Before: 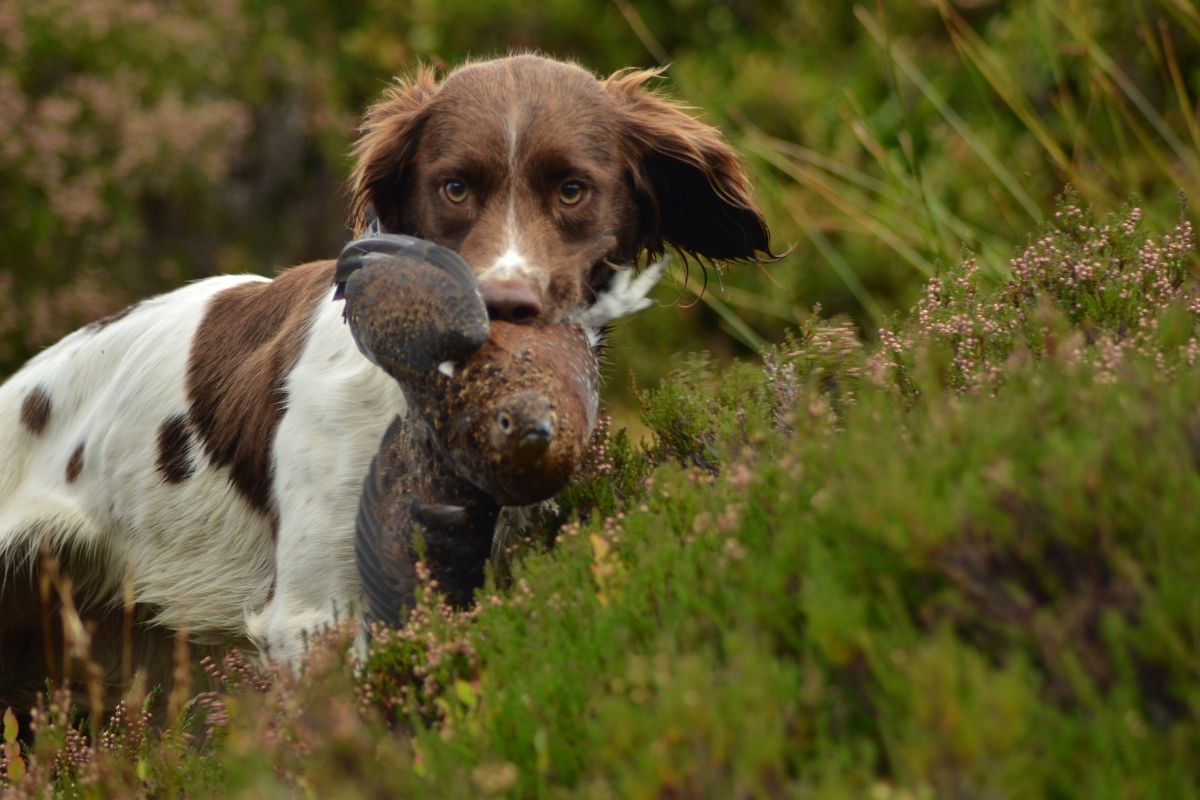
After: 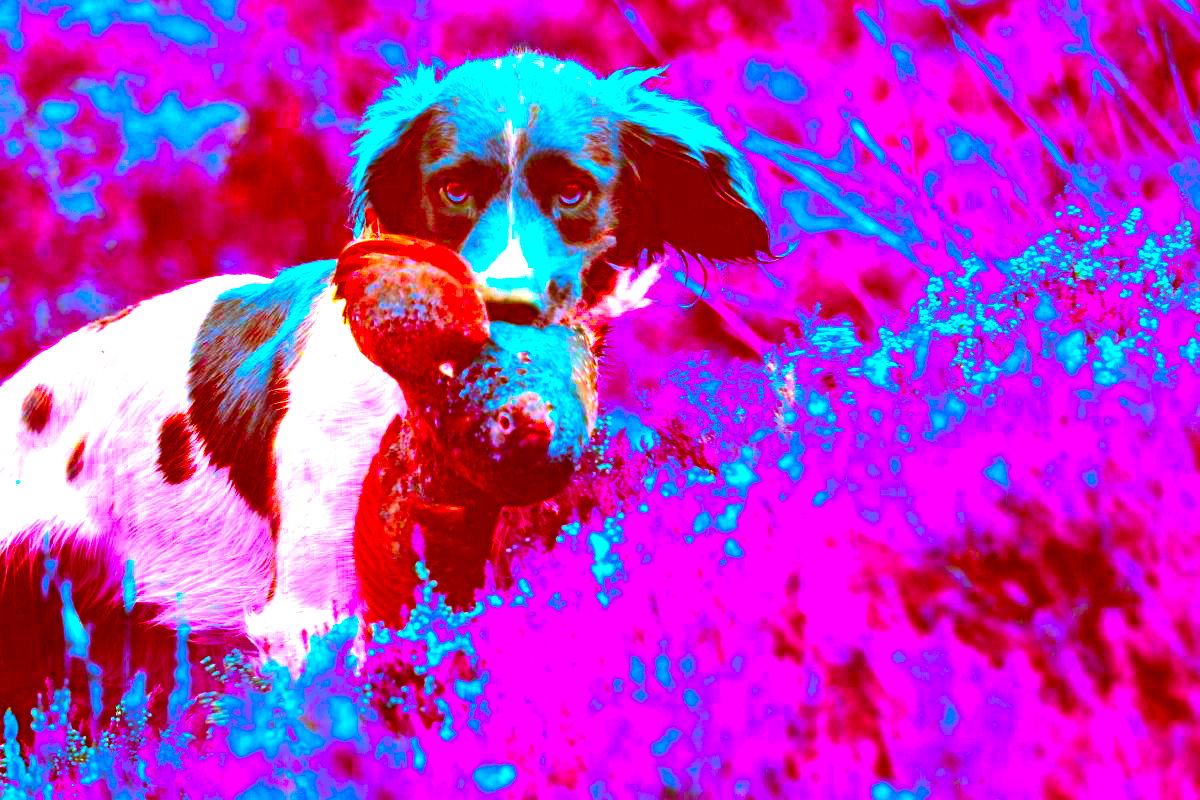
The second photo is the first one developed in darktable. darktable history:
color balance rgb: linear chroma grading › highlights 100%, linear chroma grading › global chroma 23.41%, perceptual saturation grading › global saturation 35.38%, hue shift -10.68°, perceptual brilliance grading › highlights 47.25%, perceptual brilliance grading › mid-tones 22.2%, perceptual brilliance grading › shadows -5.93%
exposure: exposure 0.661 EV, compensate highlight preservation false
color correction: highlights a* -39.68, highlights b* -40, shadows a* -40, shadows b* -40, saturation -3
